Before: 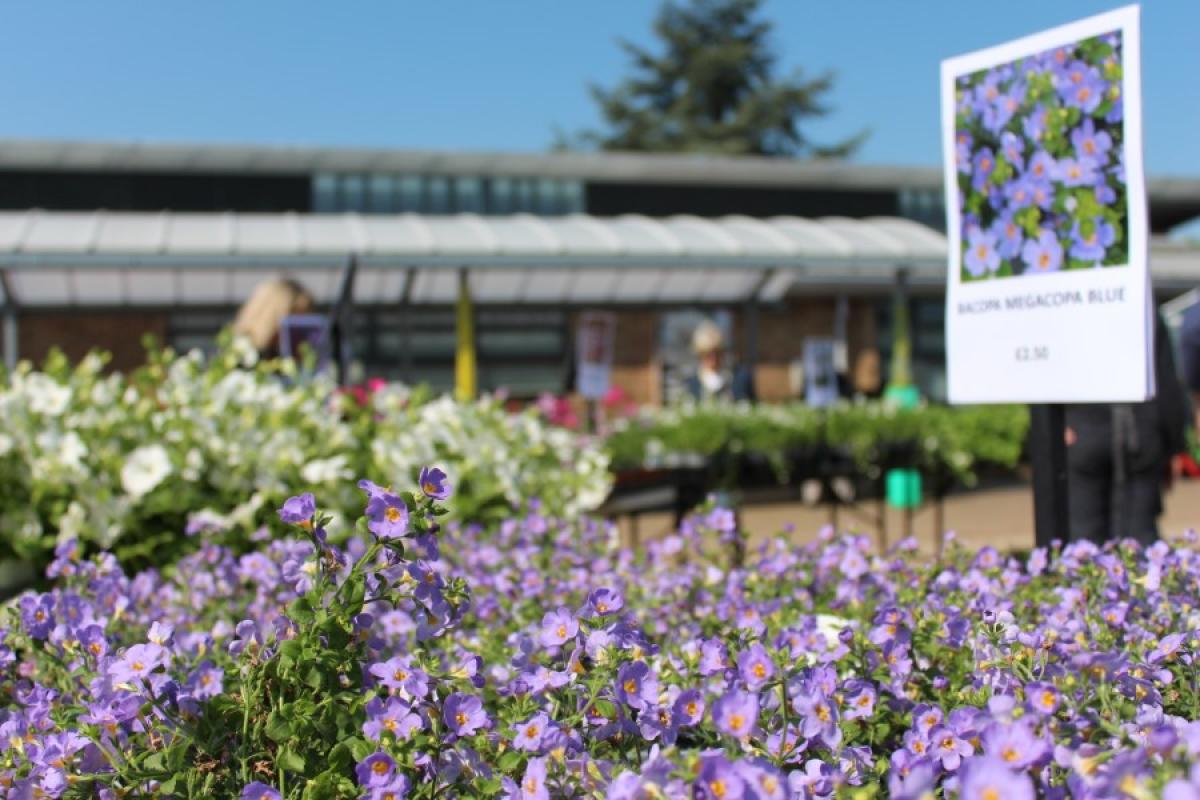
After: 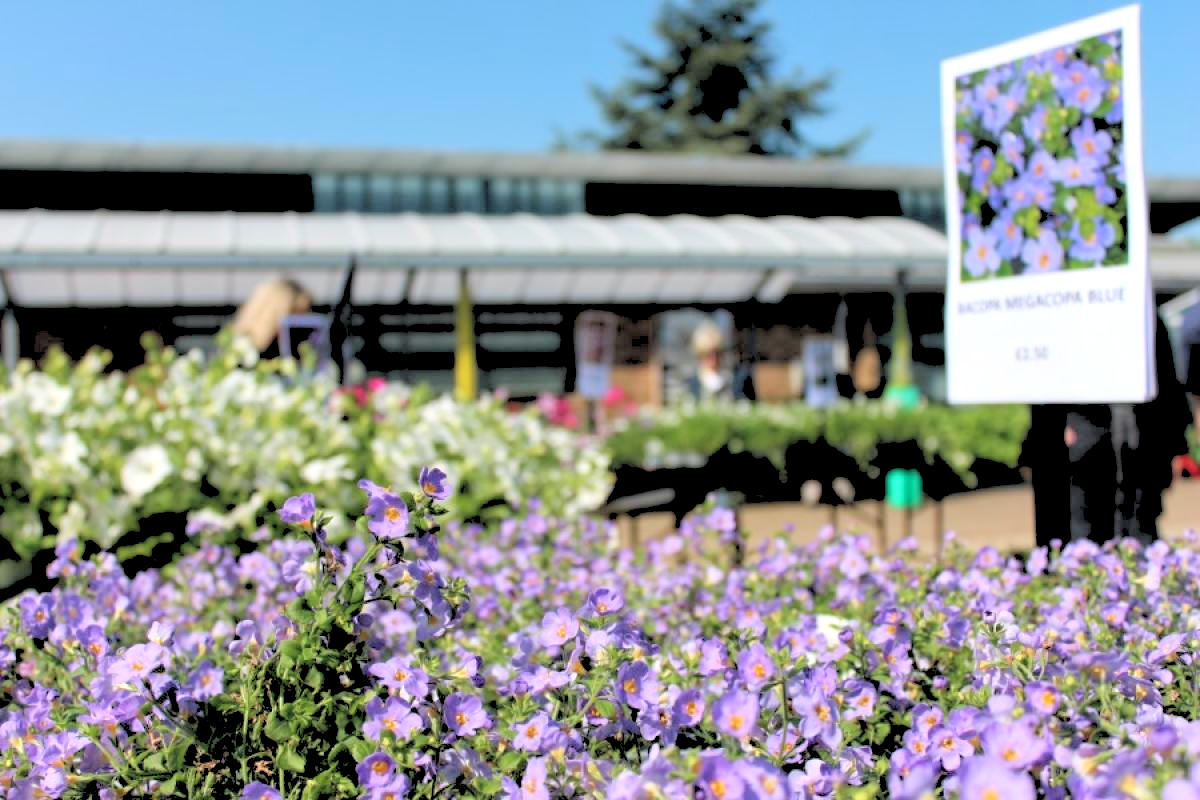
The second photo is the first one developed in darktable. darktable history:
color balance rgb: shadows lift › chroma 3.88%, shadows lift › hue 88.52°, power › hue 214.65°, global offset › chroma 0.1%, global offset › hue 252.4°, contrast 4.45%
contrast equalizer: octaves 7, y [[0.515 ×6], [0.507 ×6], [0.425 ×6], [0 ×6], [0 ×6]]
rgb levels: levels [[0.027, 0.429, 0.996], [0, 0.5, 1], [0, 0.5, 1]]
